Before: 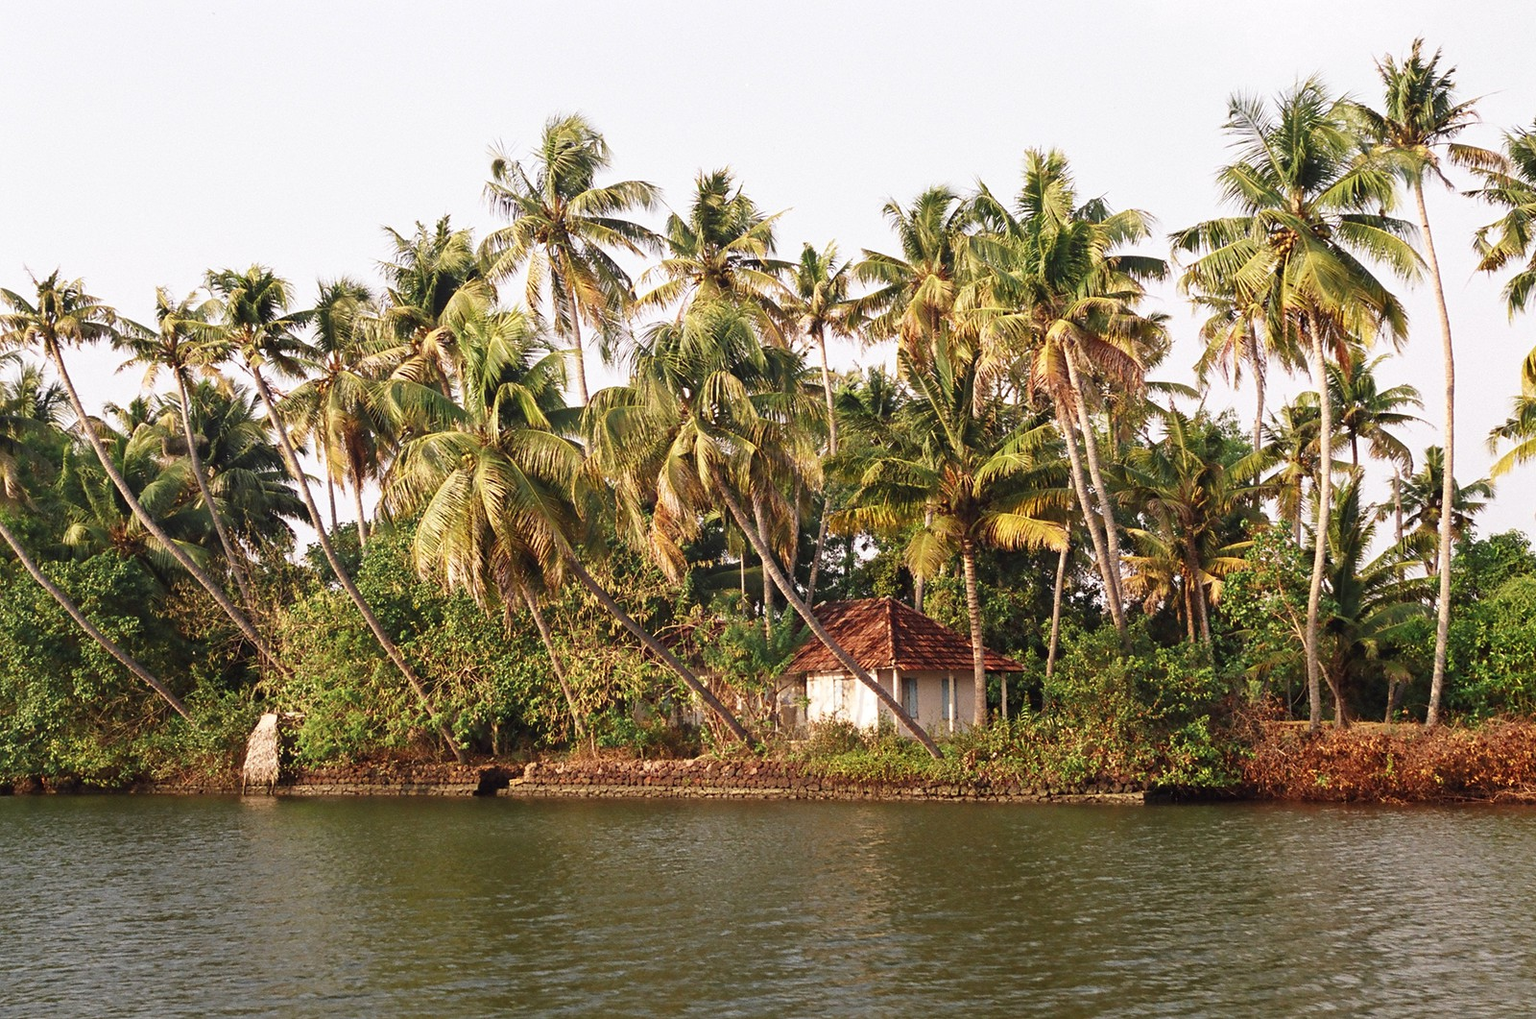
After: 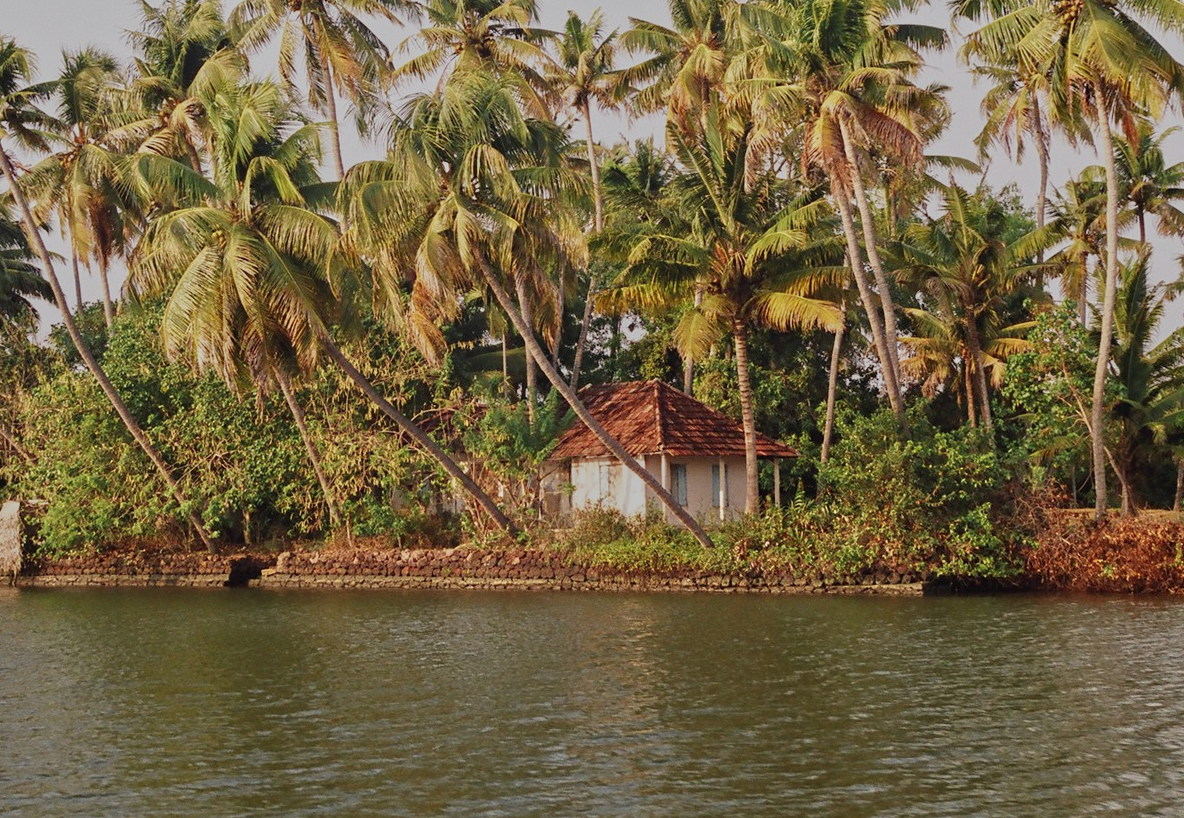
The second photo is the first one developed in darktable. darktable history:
tone equalizer: -8 EV -0.002 EV, -7 EV 0.005 EV, -6 EV -0.008 EV, -5 EV 0.007 EV, -4 EV -0.042 EV, -3 EV -0.233 EV, -2 EV -0.662 EV, -1 EV -0.983 EV, +0 EV -0.969 EV, smoothing diameter 2%, edges refinement/feathering 20, mask exposure compensation -1.57 EV, filter diffusion 5
crop: left 16.871%, top 22.857%, right 9.116%
